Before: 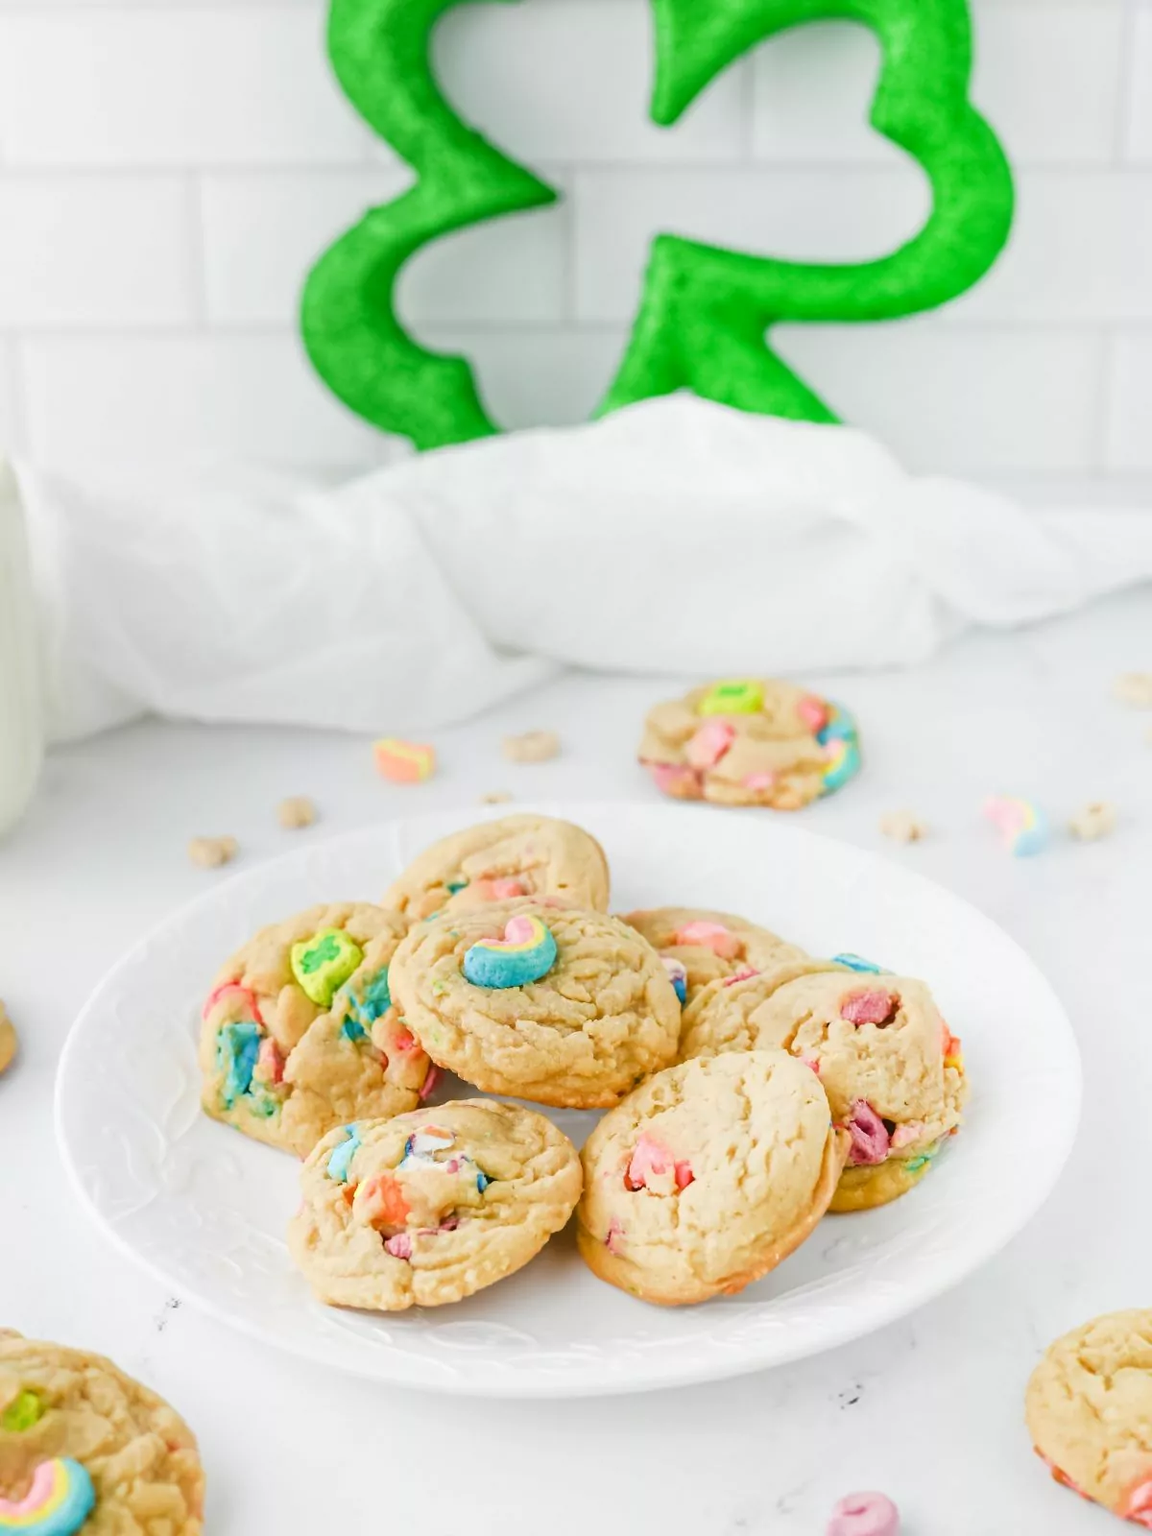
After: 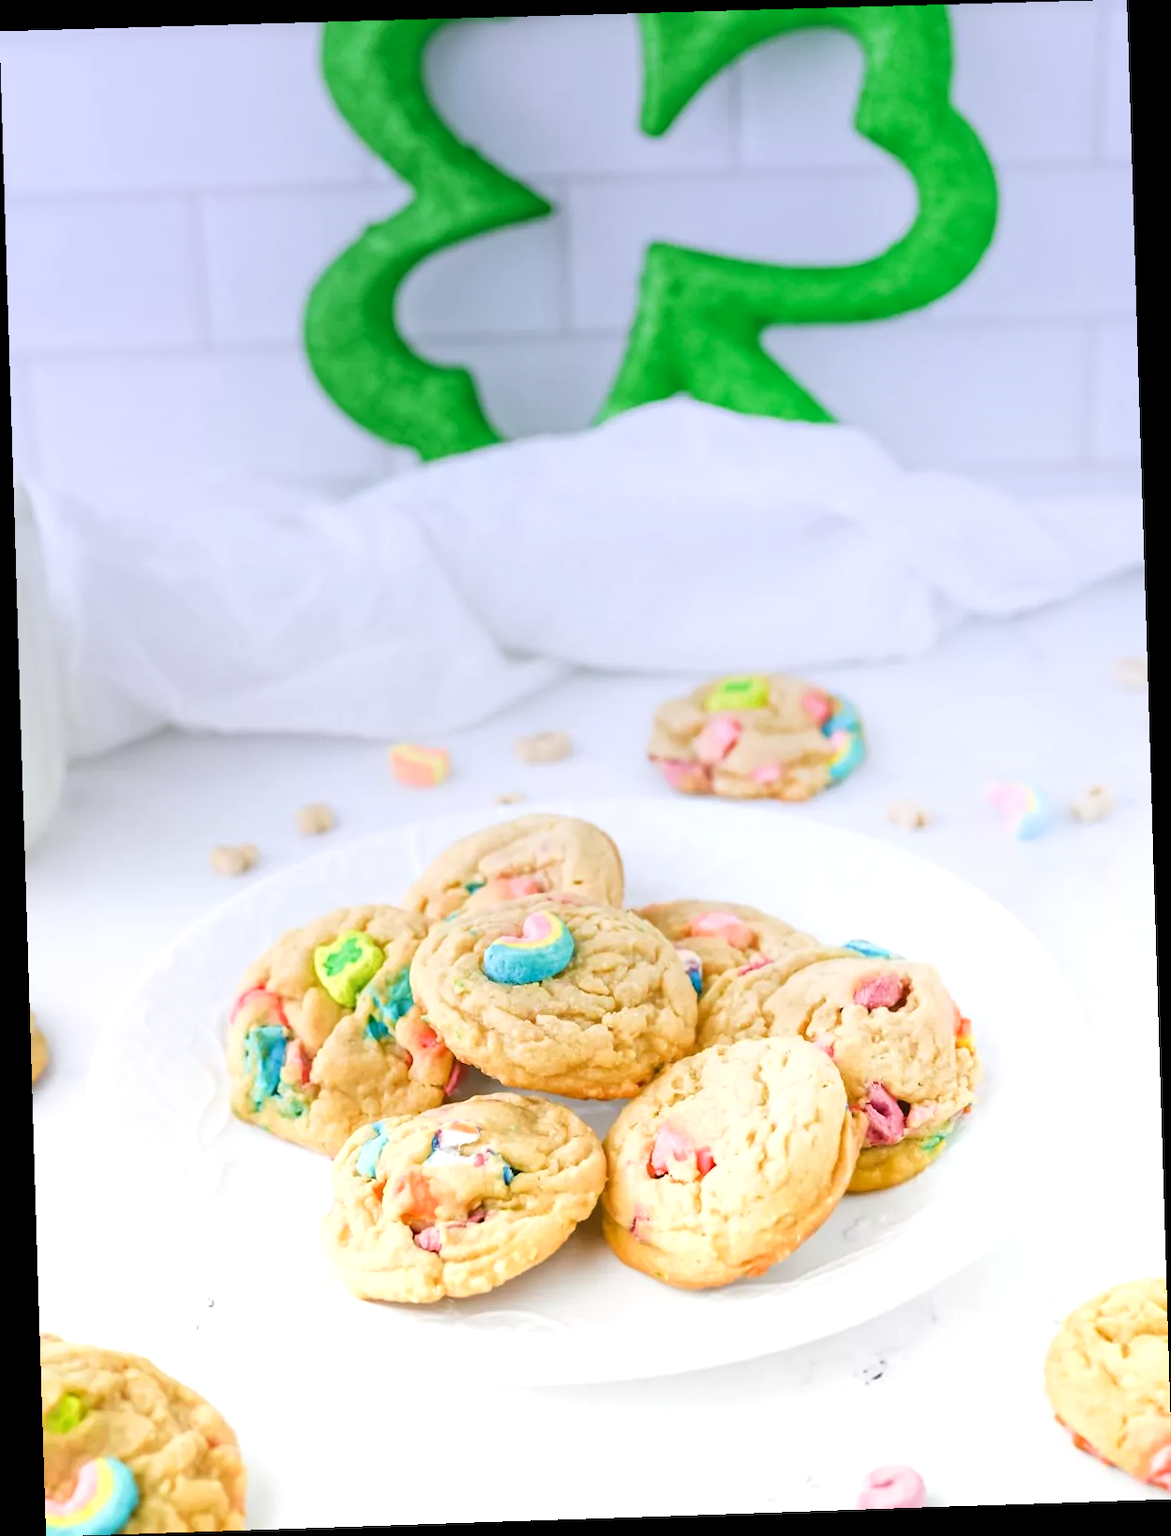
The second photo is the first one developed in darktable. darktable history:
exposure: black level correction 0.001, exposure 0.5 EV, compensate exposure bias true, compensate highlight preservation false
rotate and perspective: rotation -1.77°, lens shift (horizontal) 0.004, automatic cropping off
graduated density: hue 238.83°, saturation 50%
